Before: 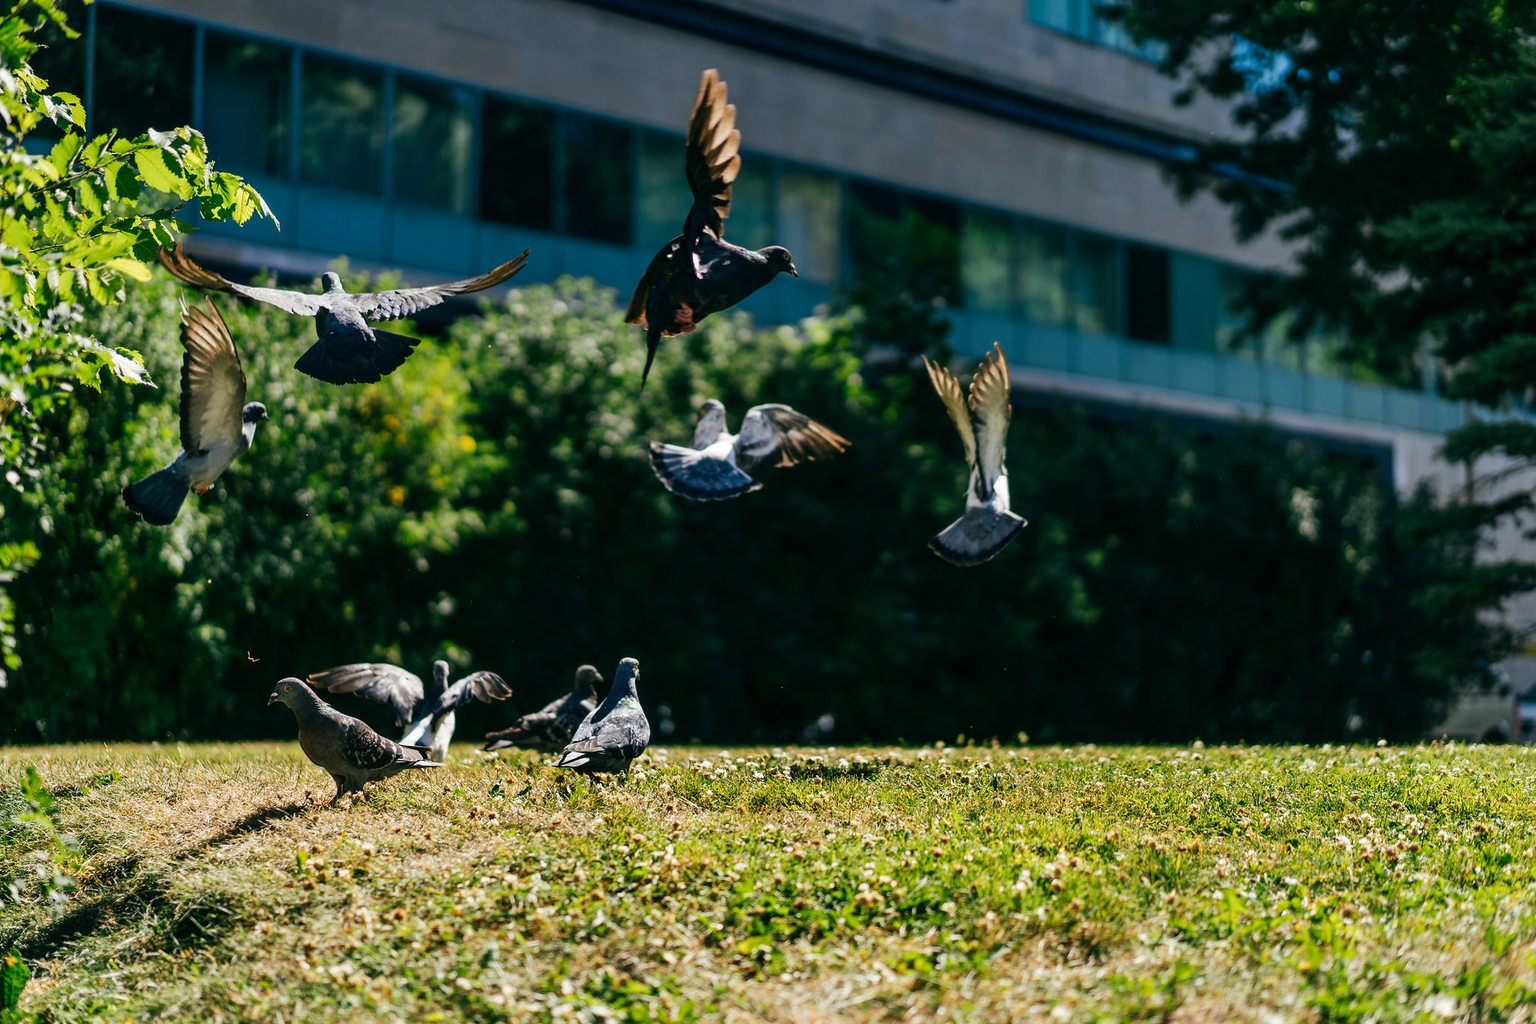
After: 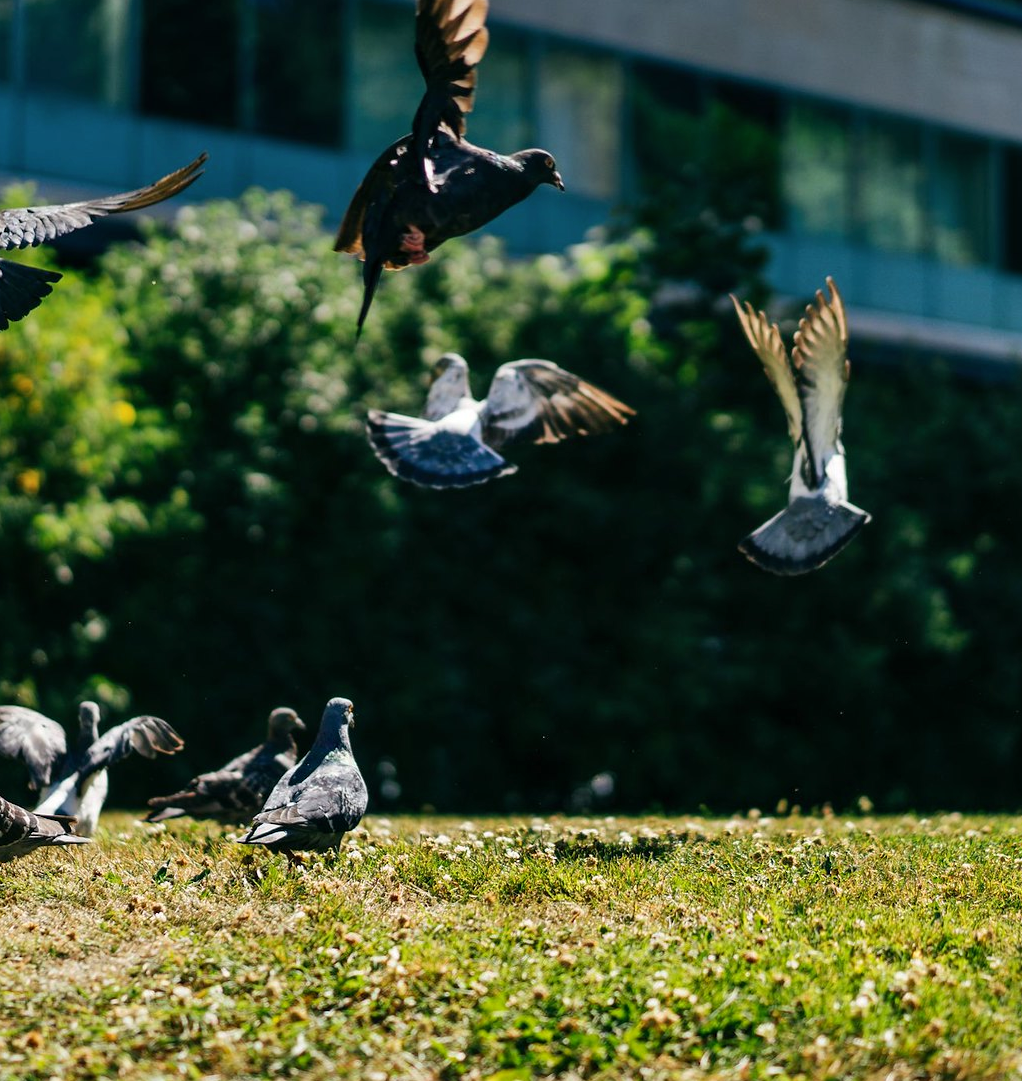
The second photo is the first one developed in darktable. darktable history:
crop and rotate: angle 0.018°, left 24.367%, top 13.12%, right 25.678%, bottom 7.639%
shadows and highlights: radius 125.8, shadows 30.4, highlights -30.68, low approximation 0.01, soften with gaussian
